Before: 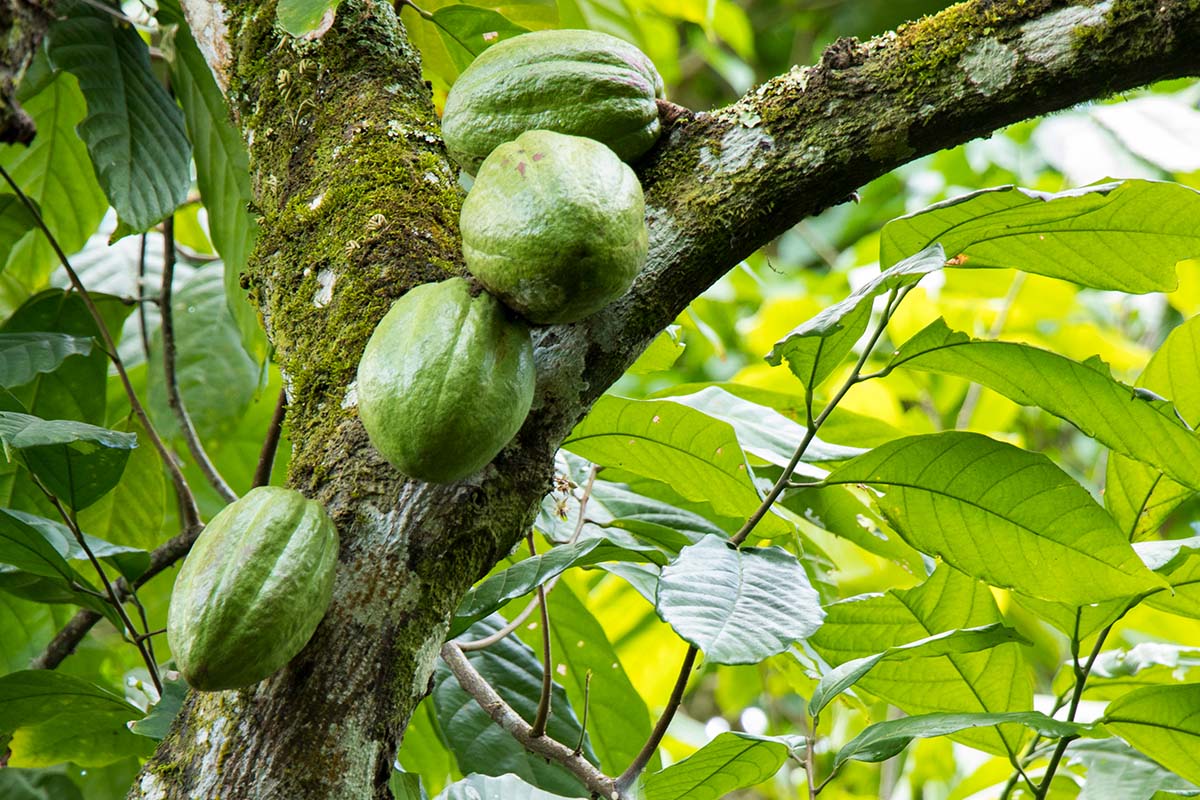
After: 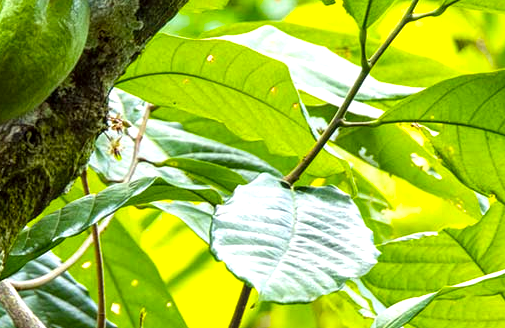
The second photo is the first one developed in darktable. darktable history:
crop: left 37.221%, top 45.169%, right 20.63%, bottom 13.777%
color correction: highlights a* -0.95, highlights b* 4.5, shadows a* 3.55
exposure: black level correction 0, exposure 0.5 EV, compensate exposure bias true, compensate highlight preservation false
local contrast: on, module defaults
color balance rgb: perceptual saturation grading › global saturation 20%, global vibrance 20%
